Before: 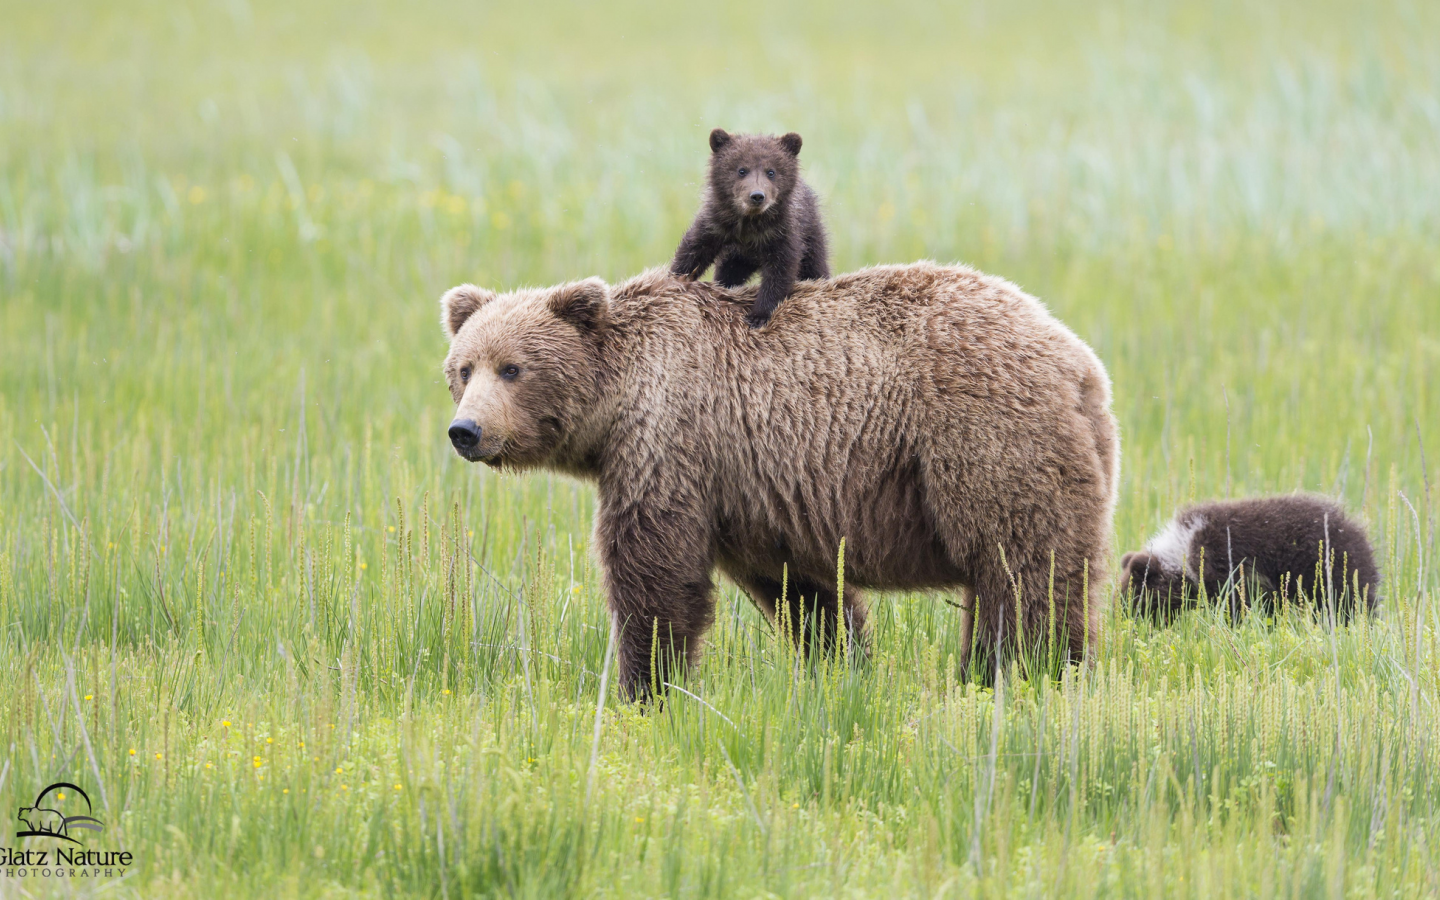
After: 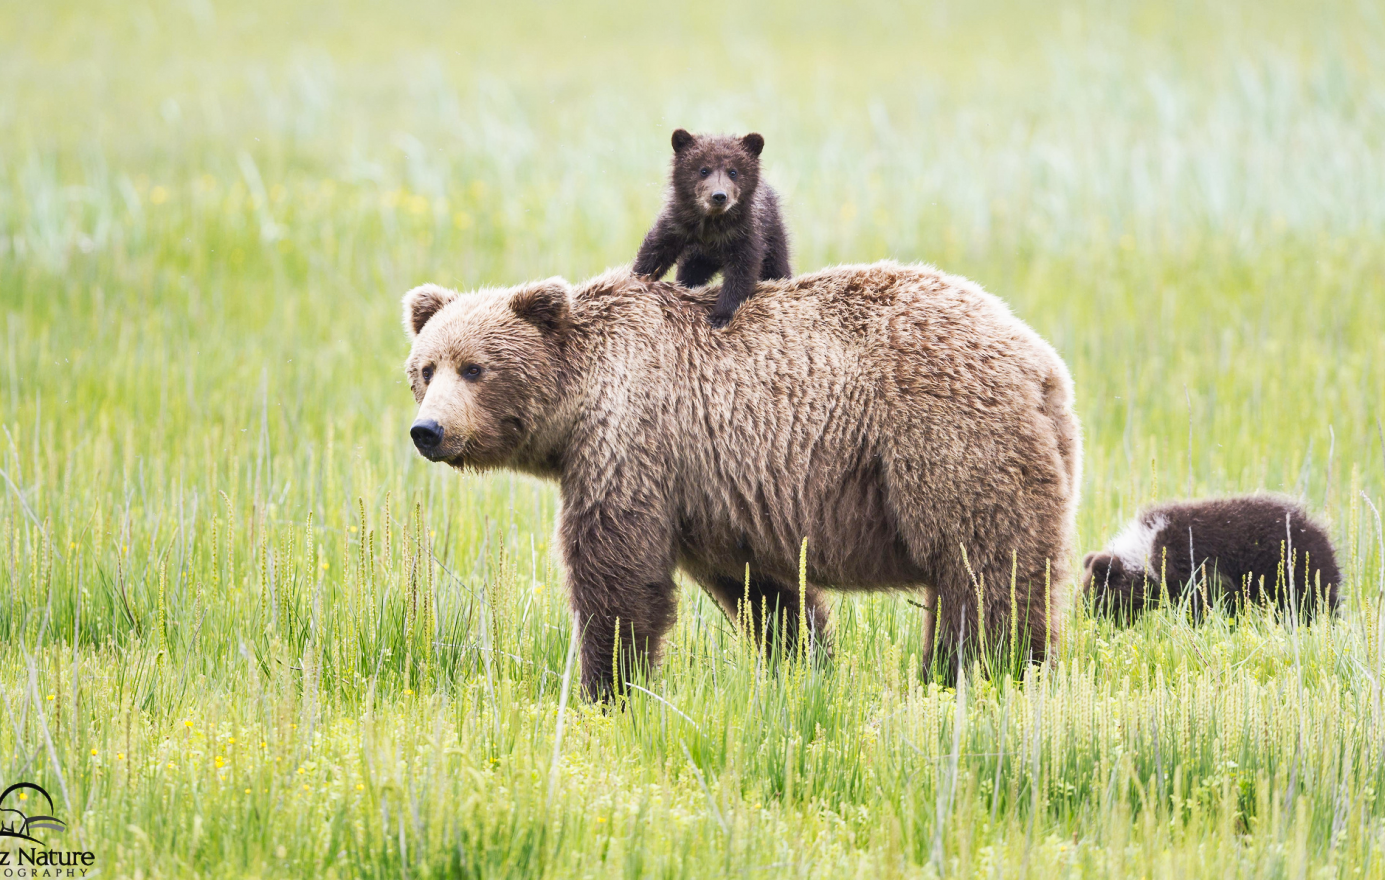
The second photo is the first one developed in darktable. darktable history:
crop and rotate: left 2.674%, right 1.116%, bottom 2.193%
shadows and highlights: shadows 6.51, soften with gaussian
tone curve: curves: ch0 [(0.003, 0.029) (0.188, 0.252) (0.46, 0.56) (0.608, 0.748) (0.871, 0.955) (1, 1)]; ch1 [(0, 0) (0.35, 0.356) (0.45, 0.453) (0.508, 0.515) (0.618, 0.634) (1, 1)]; ch2 [(0, 0) (0.456, 0.469) (0.5, 0.5) (0.634, 0.625) (1, 1)], preserve colors none
exposure: exposure -0.002 EV, compensate highlight preservation false
